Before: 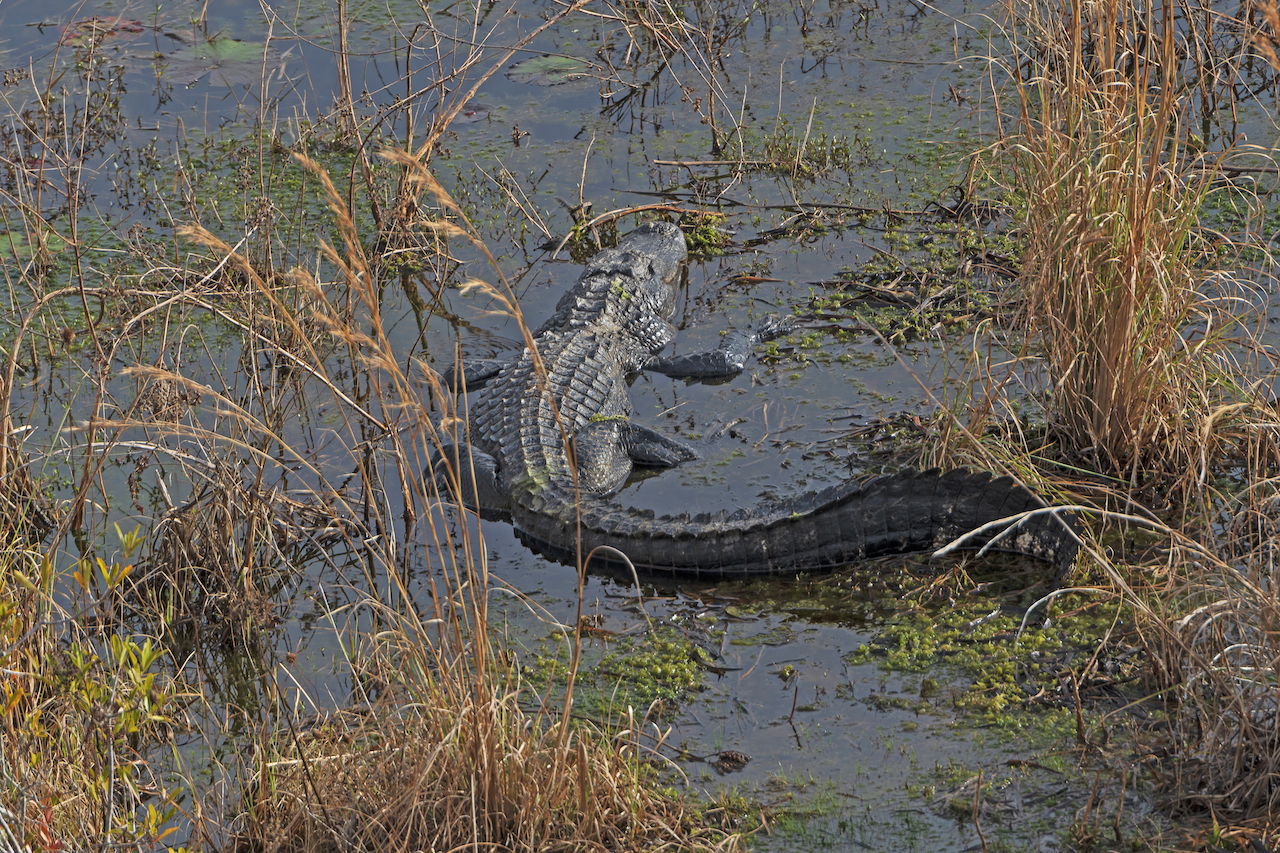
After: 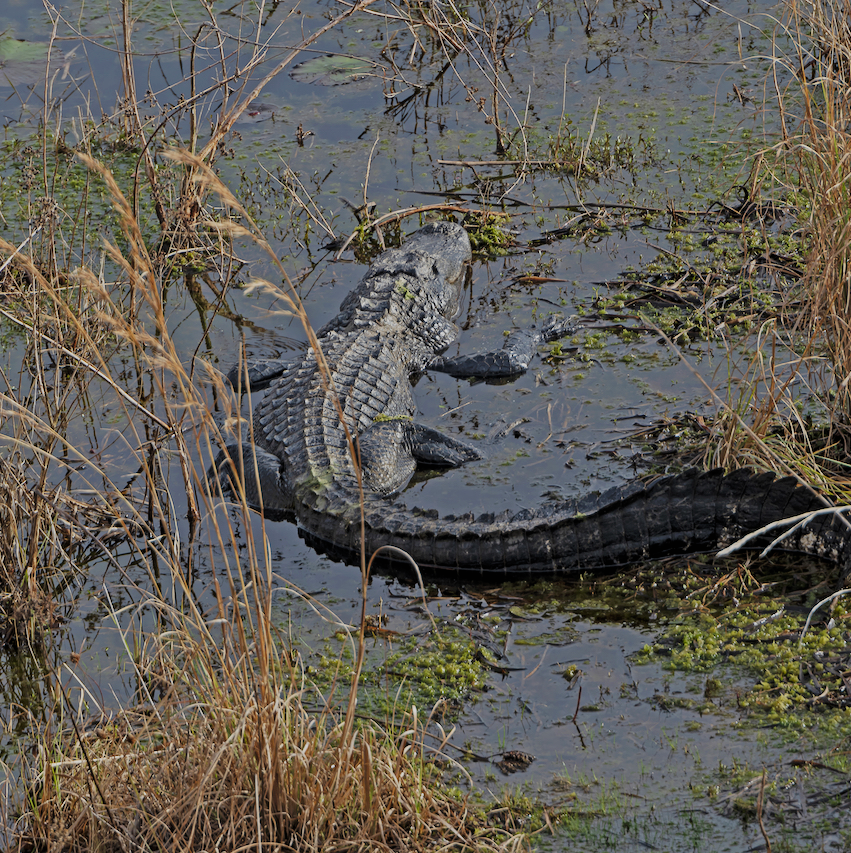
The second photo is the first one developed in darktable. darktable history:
crop: left 16.897%, right 16.604%
filmic rgb: black relative exposure -6.7 EV, white relative exposure 4.56 EV, hardness 3.22, preserve chrominance no, color science v5 (2021)
